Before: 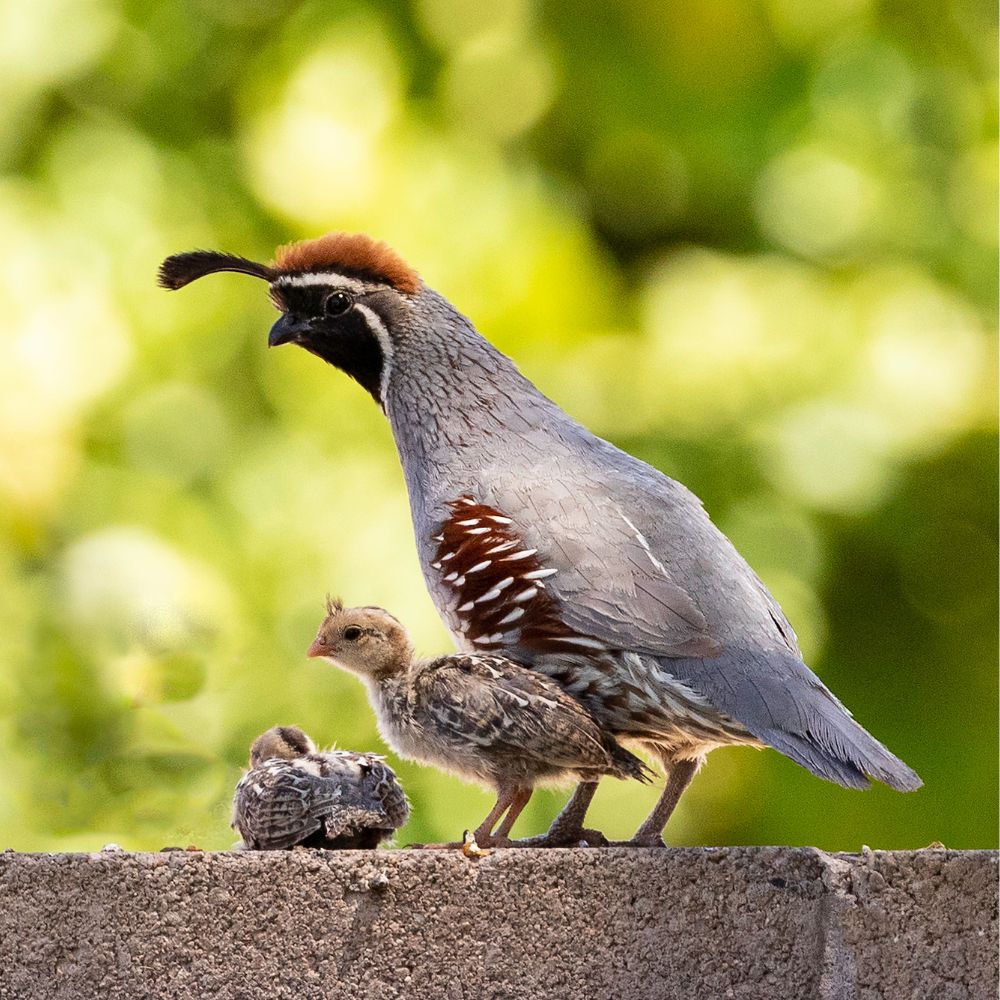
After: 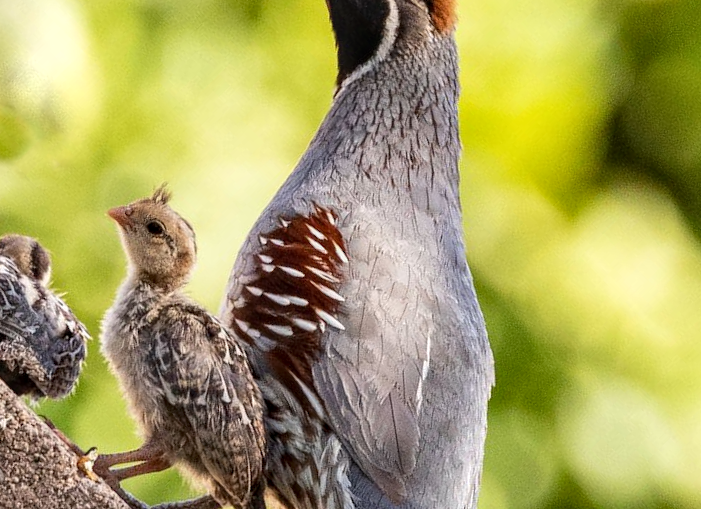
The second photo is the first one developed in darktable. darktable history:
local contrast: on, module defaults
crop and rotate: angle -45.25°, top 16.279%, right 0.788%, bottom 11.698%
